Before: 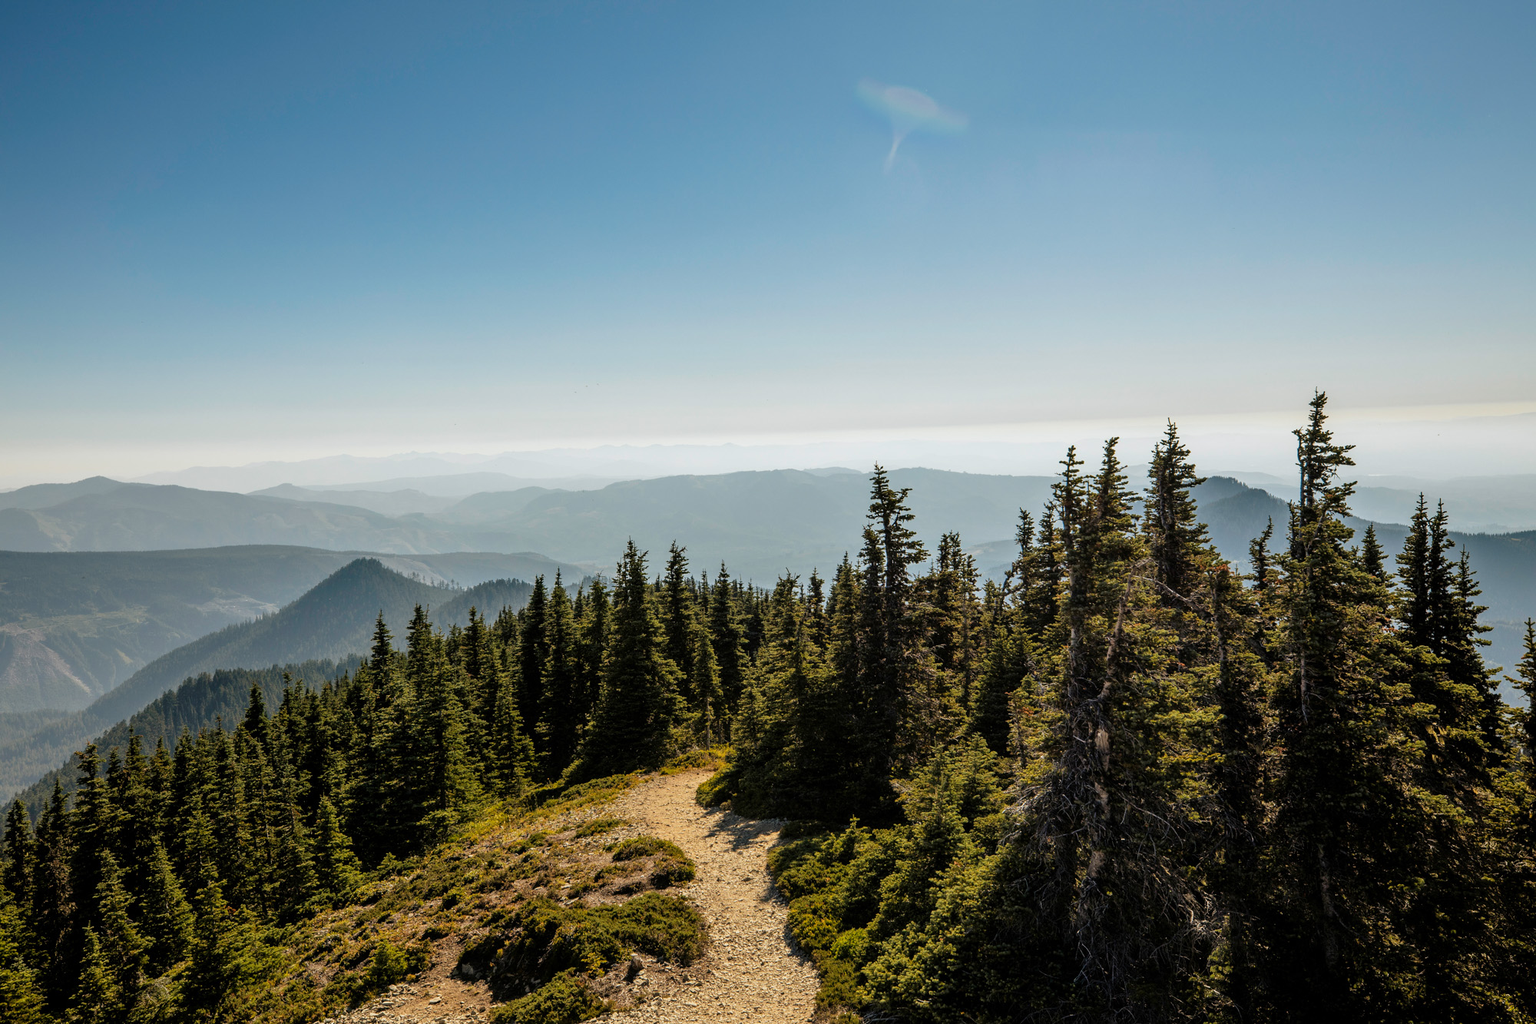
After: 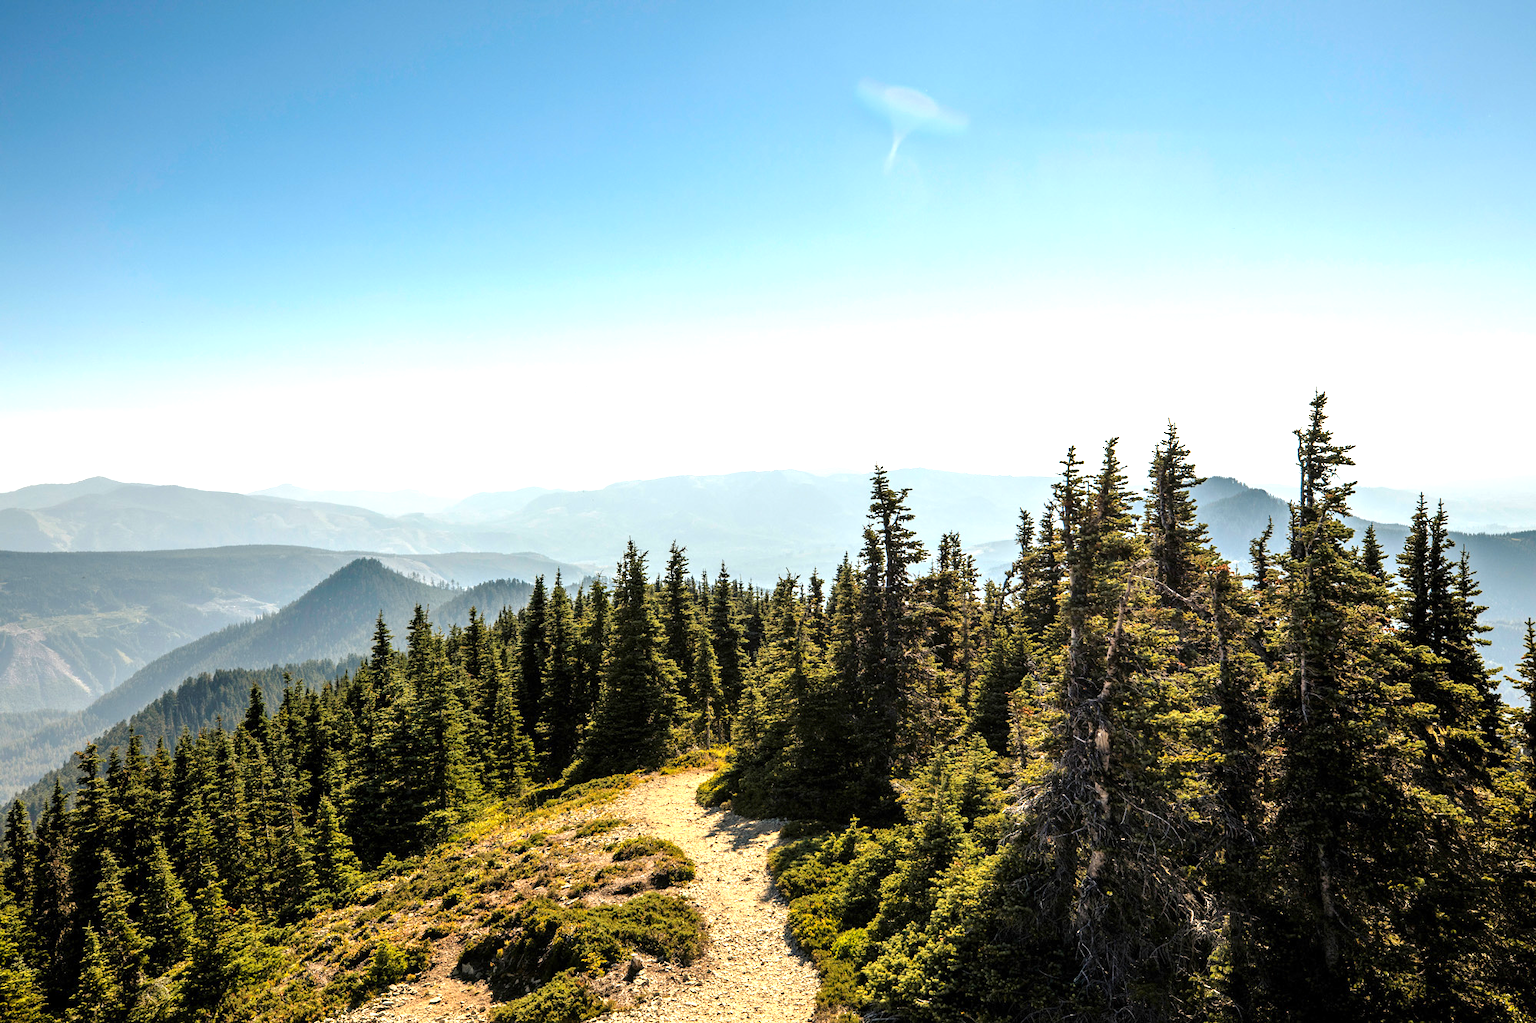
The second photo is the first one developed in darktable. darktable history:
exposure: exposure 1.137 EV, compensate exposure bias true, compensate highlight preservation false
